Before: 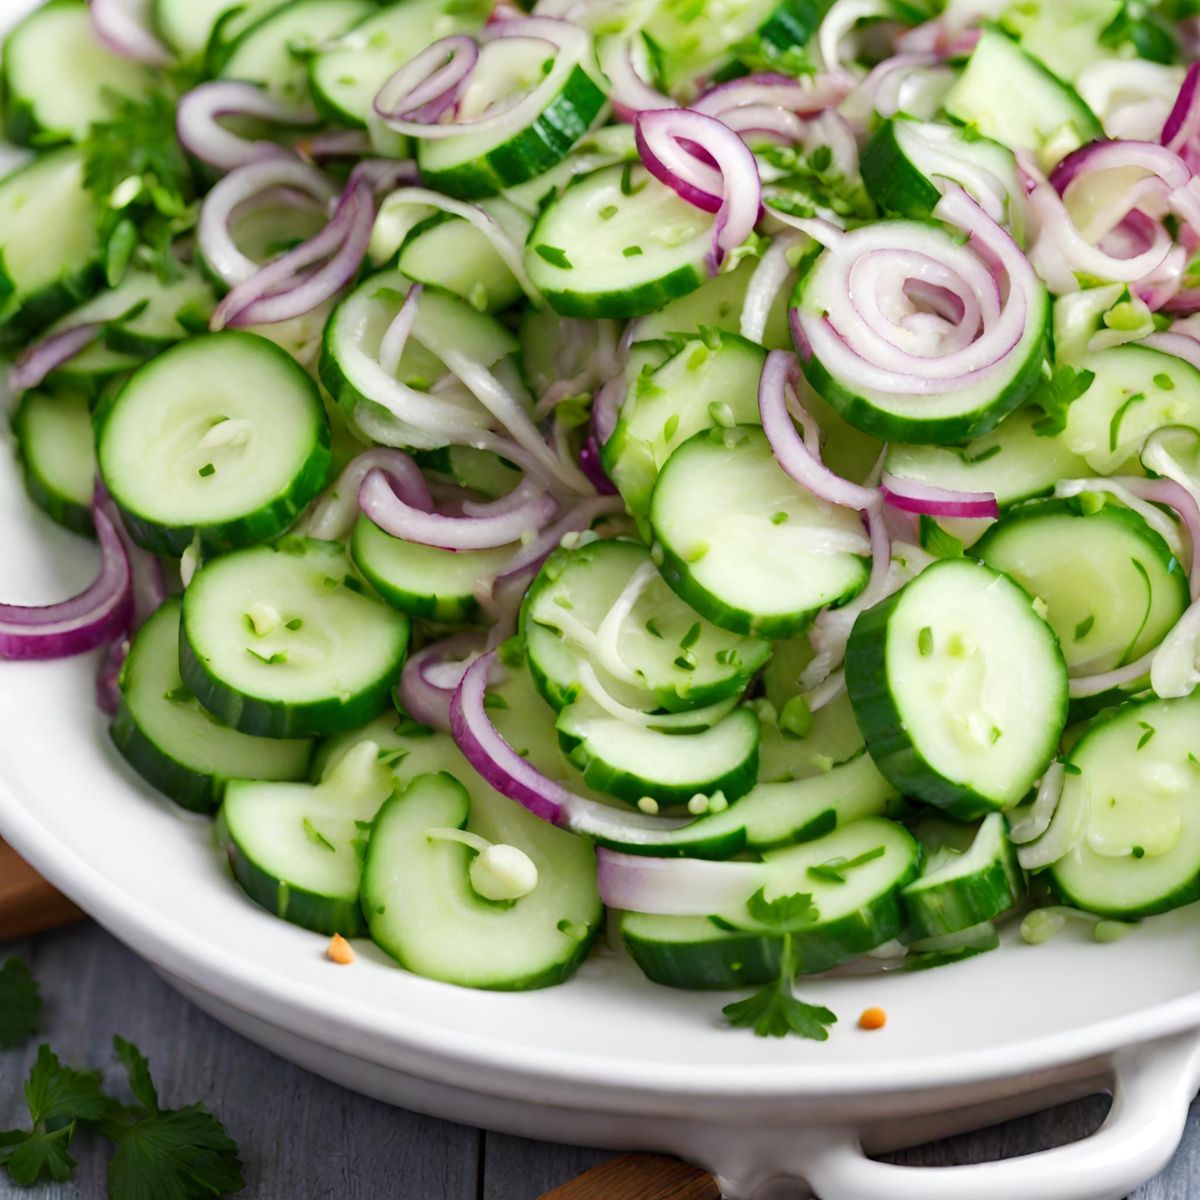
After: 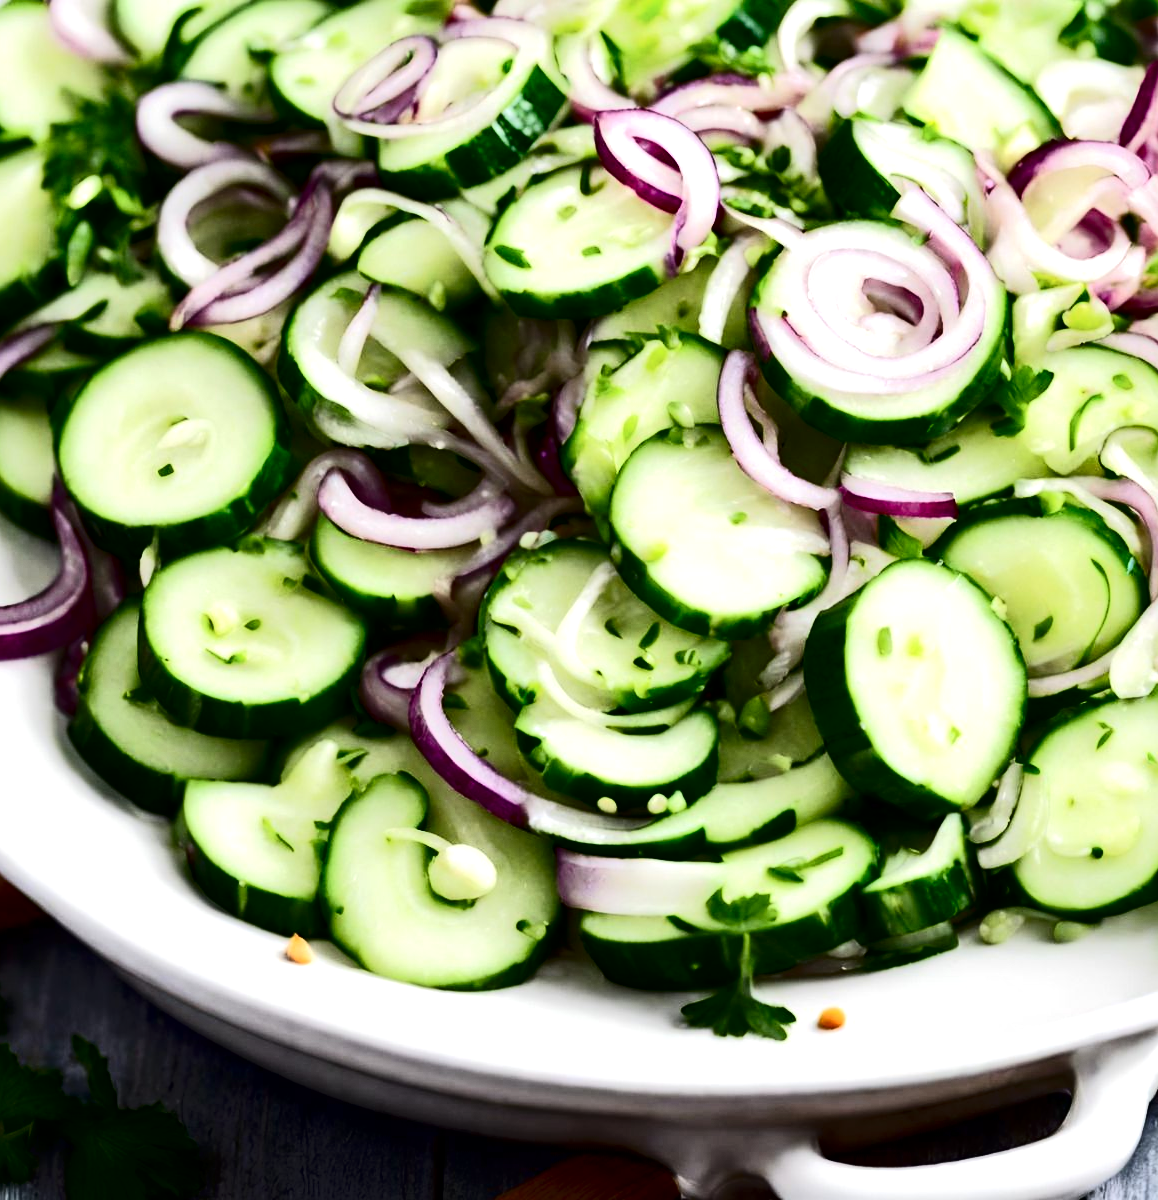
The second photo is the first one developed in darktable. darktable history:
crop and rotate: left 3.496%
tone equalizer: -8 EV -0.428 EV, -7 EV -0.382 EV, -6 EV -0.372 EV, -5 EV -0.253 EV, -3 EV 0.25 EV, -2 EV 0.345 EV, -1 EV 0.387 EV, +0 EV 0.413 EV, edges refinement/feathering 500, mask exposure compensation -1.57 EV, preserve details no
local contrast: mode bilateral grid, contrast 19, coarseness 49, detail 141%, midtone range 0.2
contrast brightness saturation: contrast 0.074
tone curve: curves: ch0 [(0, 0) (0.003, 0.005) (0.011, 0.006) (0.025, 0.004) (0.044, 0.004) (0.069, 0.007) (0.1, 0.014) (0.136, 0.018) (0.177, 0.034) (0.224, 0.065) (0.277, 0.089) (0.335, 0.143) (0.399, 0.219) (0.468, 0.327) (0.543, 0.455) (0.623, 0.63) (0.709, 0.786) (0.801, 0.87) (0.898, 0.922) (1, 1)], color space Lab, independent channels, preserve colors none
